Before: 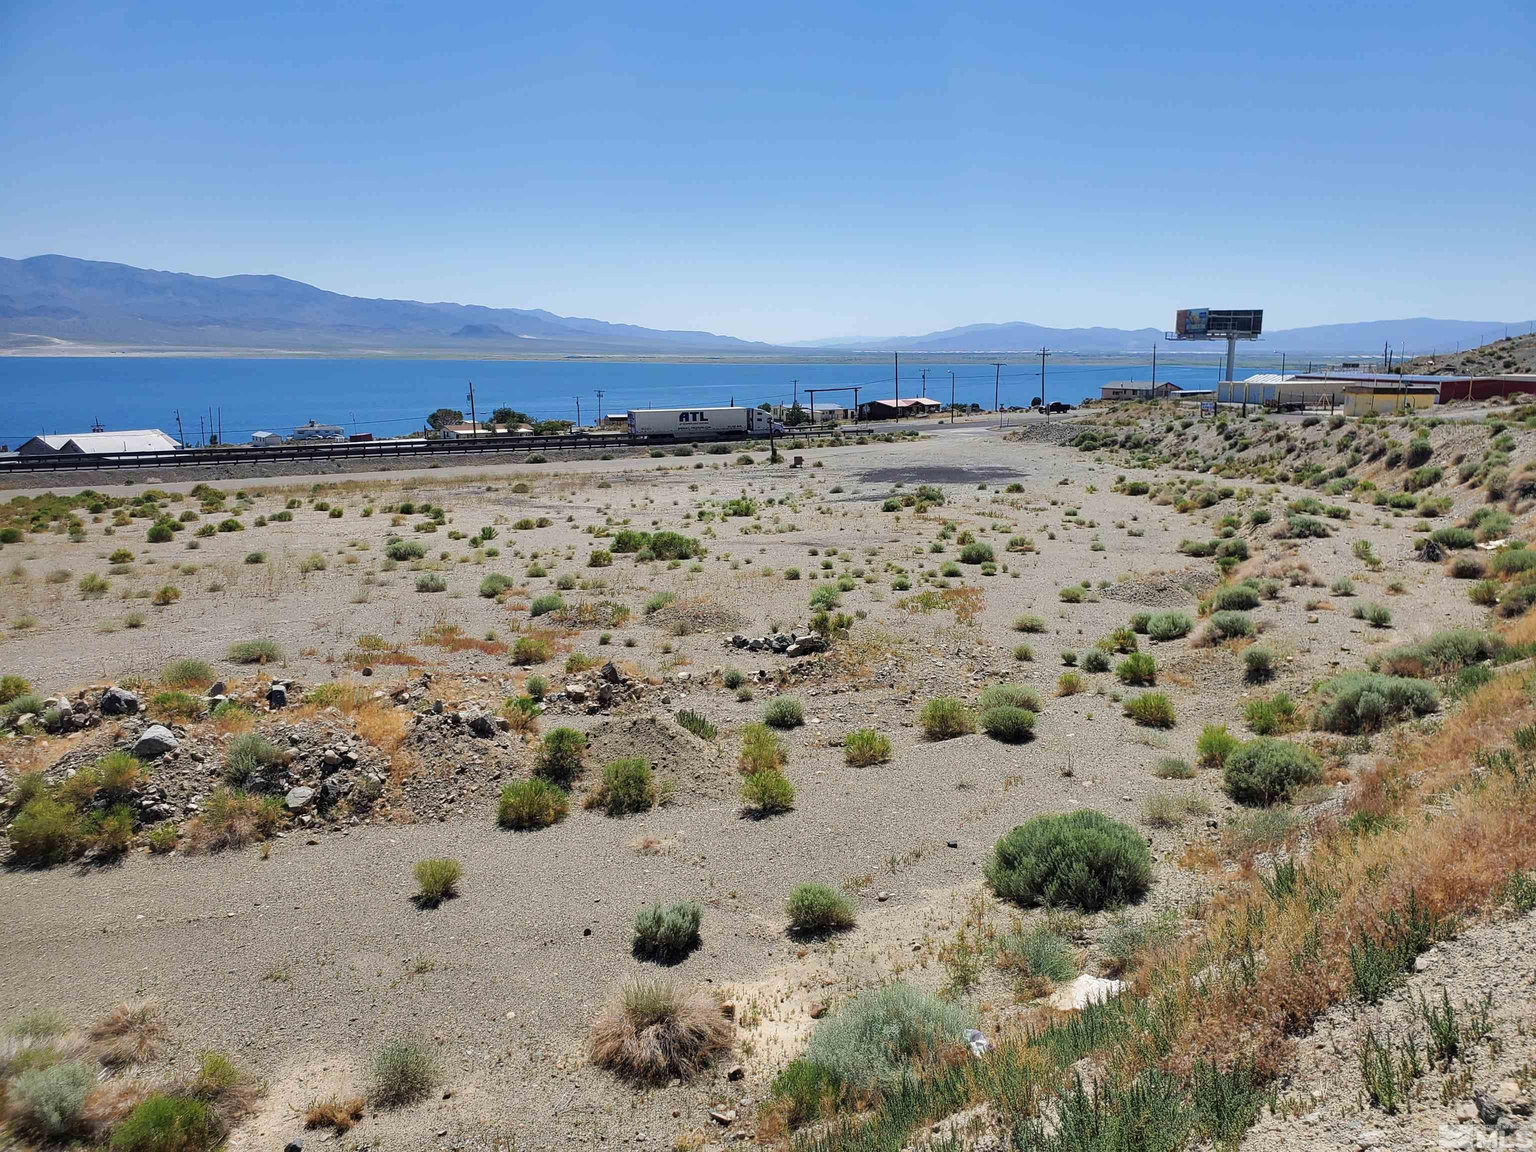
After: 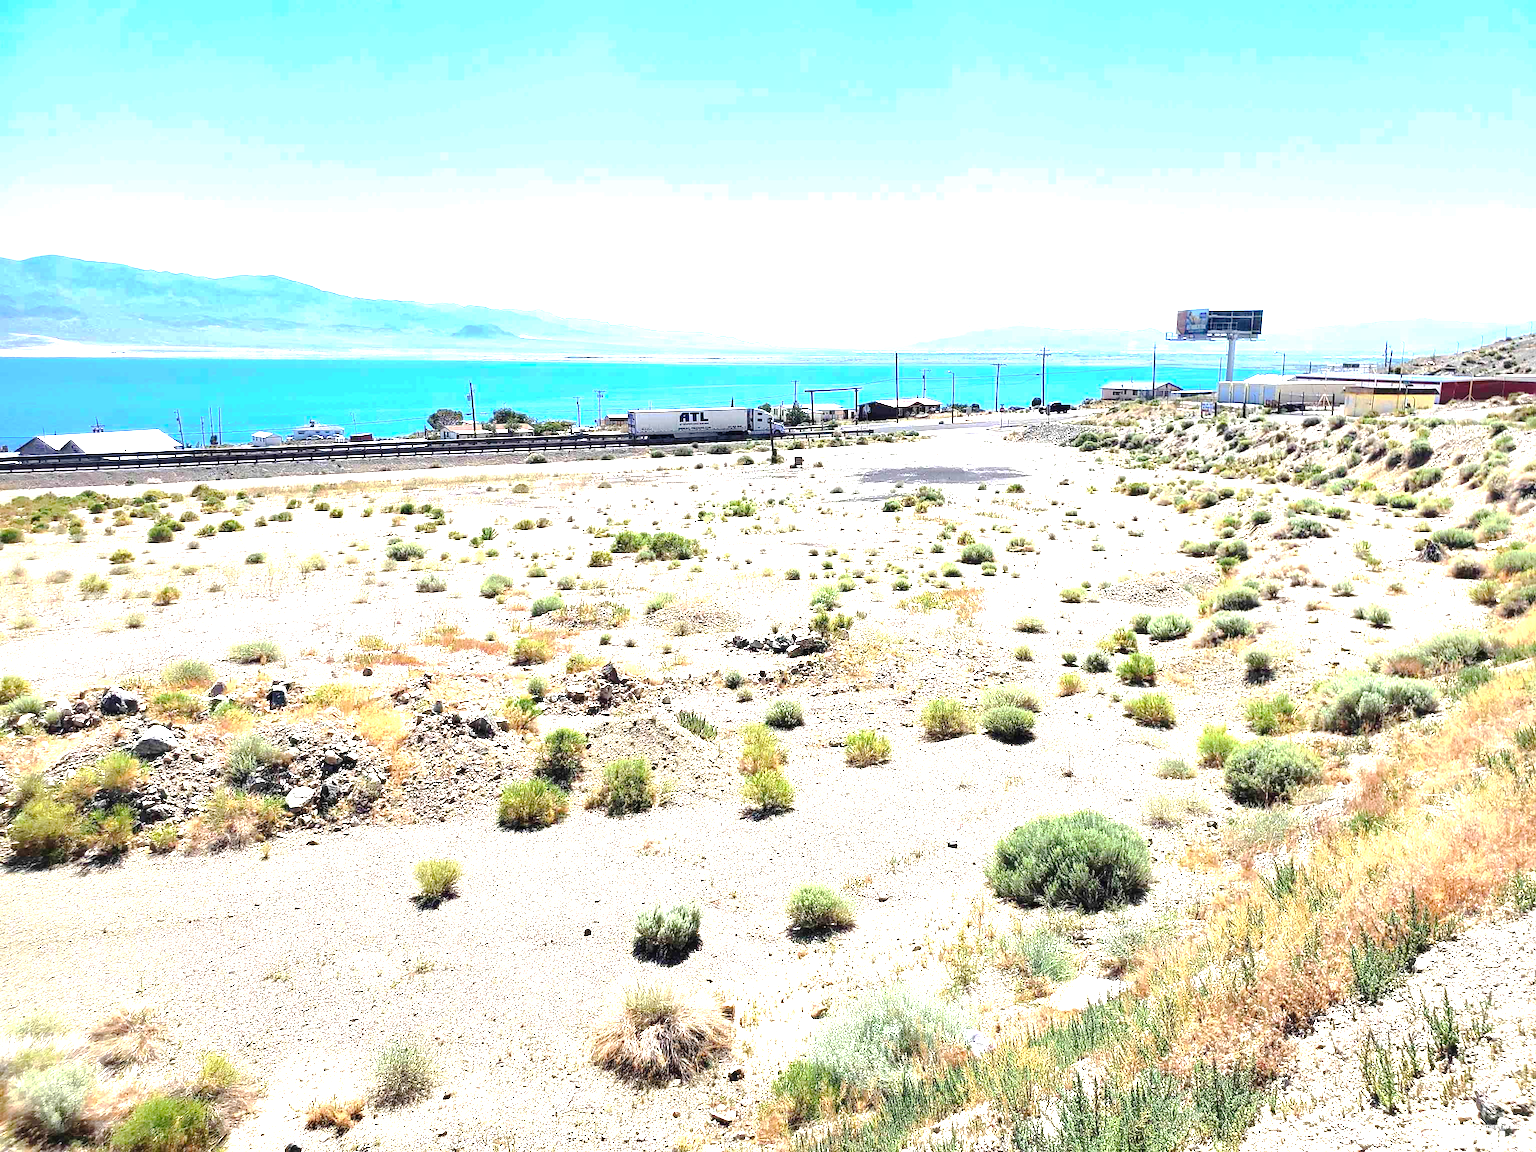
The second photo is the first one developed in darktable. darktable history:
tone curve: curves: ch0 [(0, 0) (0.003, 0.012) (0.011, 0.014) (0.025, 0.02) (0.044, 0.034) (0.069, 0.047) (0.1, 0.063) (0.136, 0.086) (0.177, 0.131) (0.224, 0.183) (0.277, 0.243) (0.335, 0.317) (0.399, 0.403) (0.468, 0.488) (0.543, 0.573) (0.623, 0.649) (0.709, 0.718) (0.801, 0.795) (0.898, 0.872) (1, 1)], preserve colors none
exposure: exposure 2.003 EV, compensate highlight preservation false
